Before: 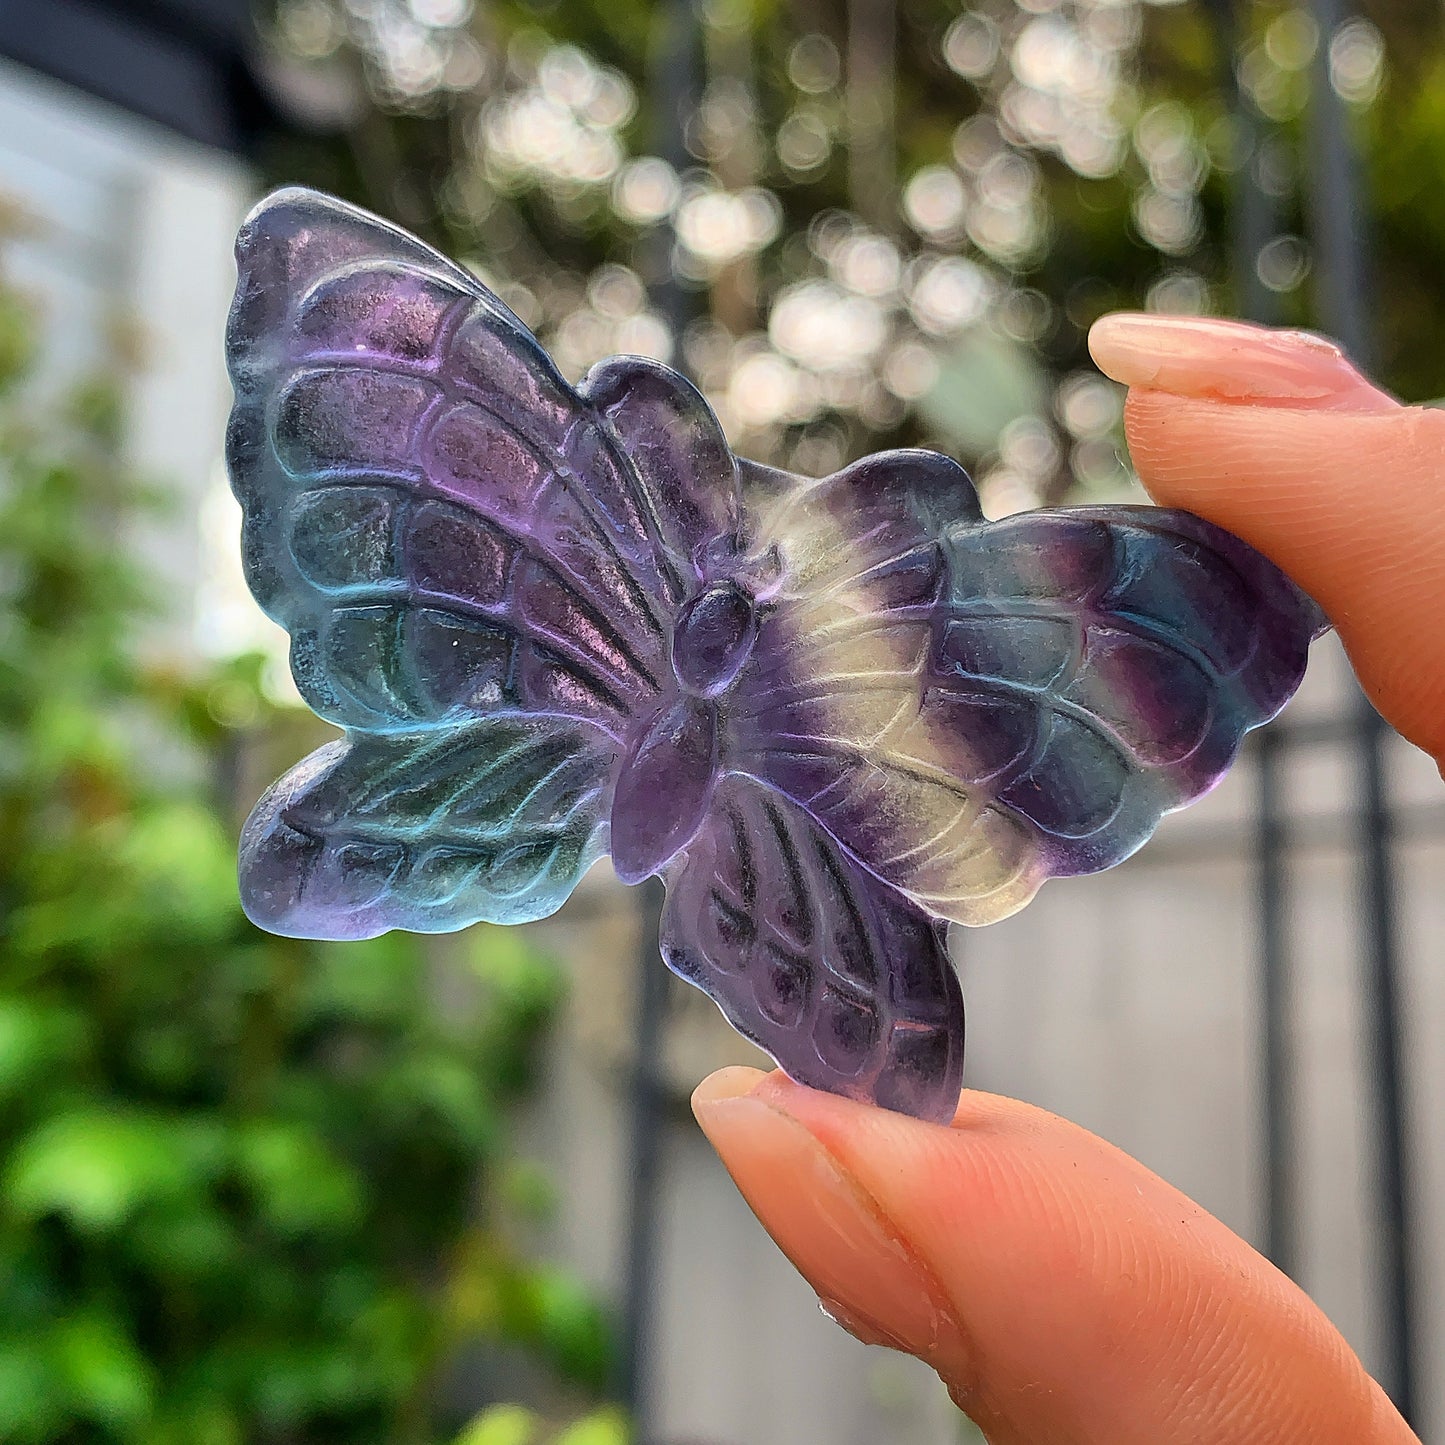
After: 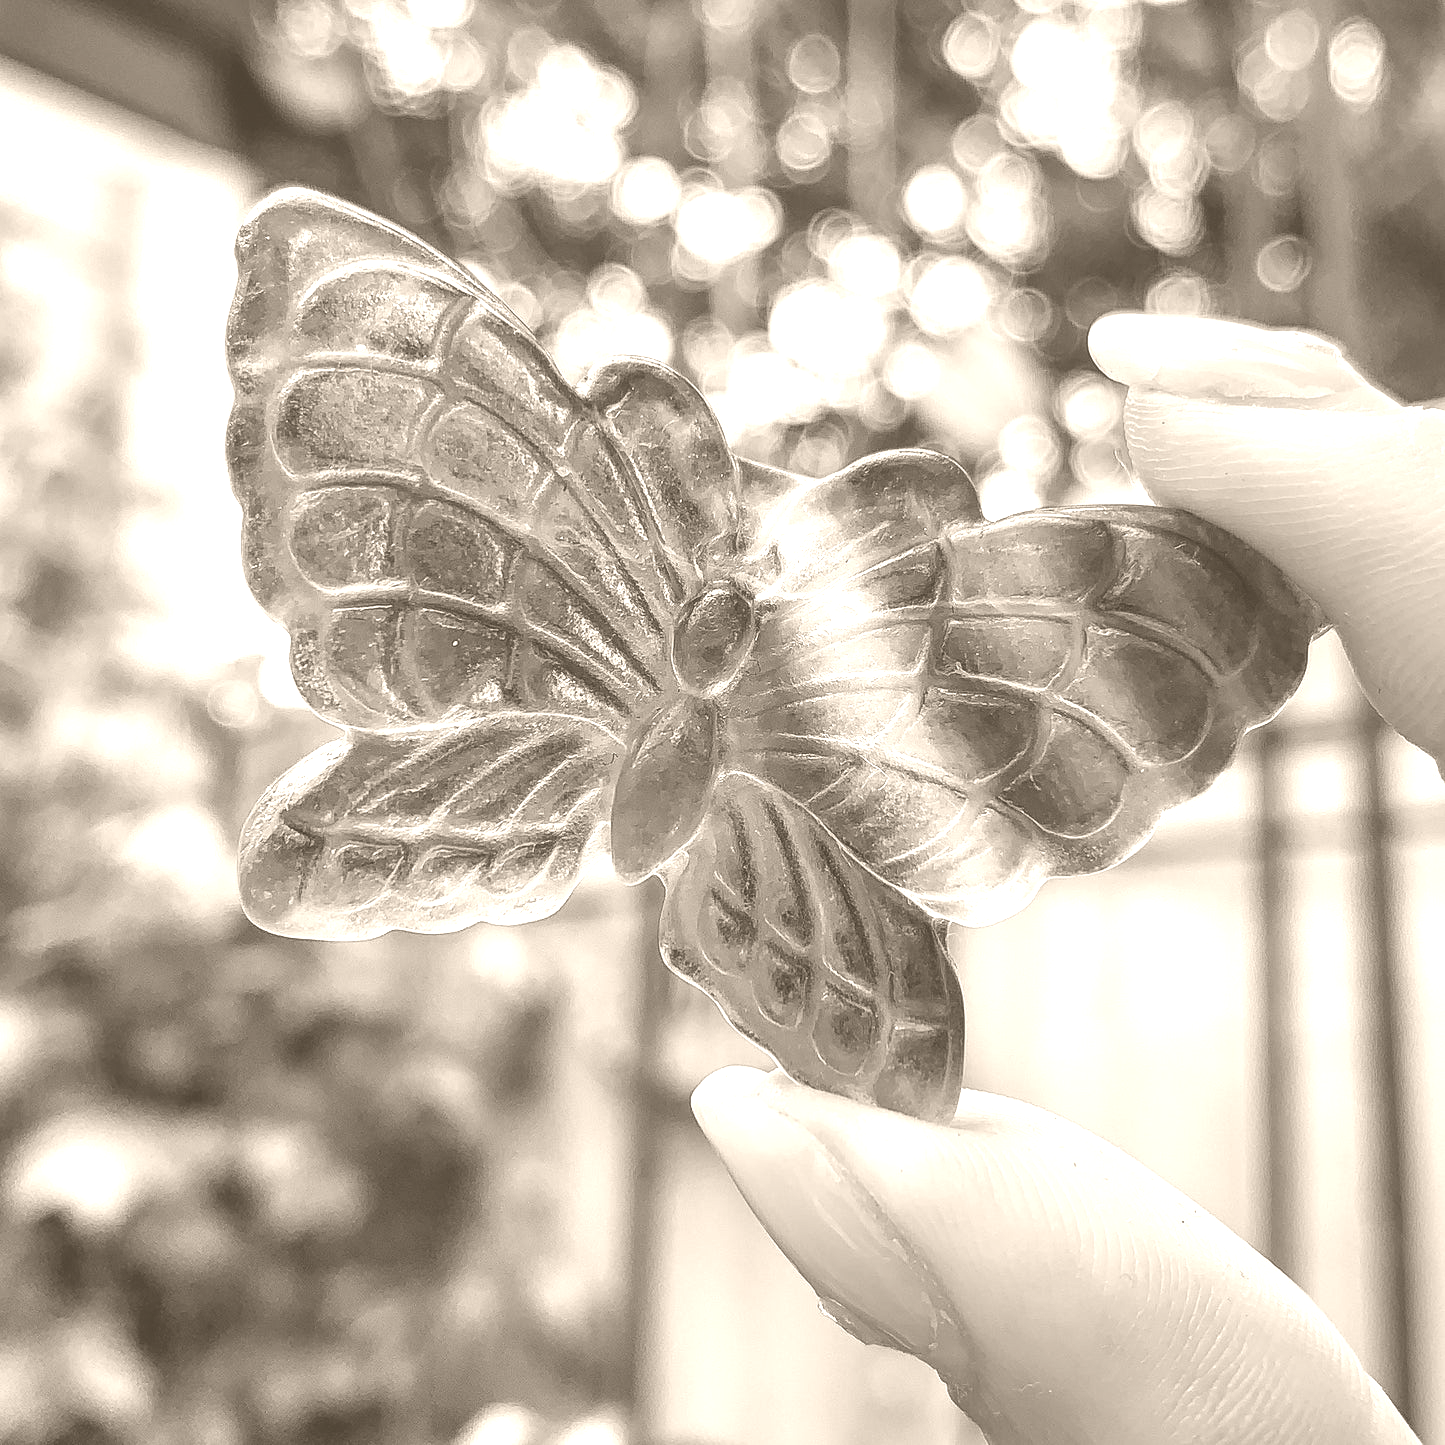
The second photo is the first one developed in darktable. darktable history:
local contrast: detail 130%
exposure: black level correction -0.003, exposure 0.04 EV, compensate highlight preservation false
colorize: hue 34.49°, saturation 35.33%, source mix 100%, version 1
white balance: red 0.974, blue 1.044
